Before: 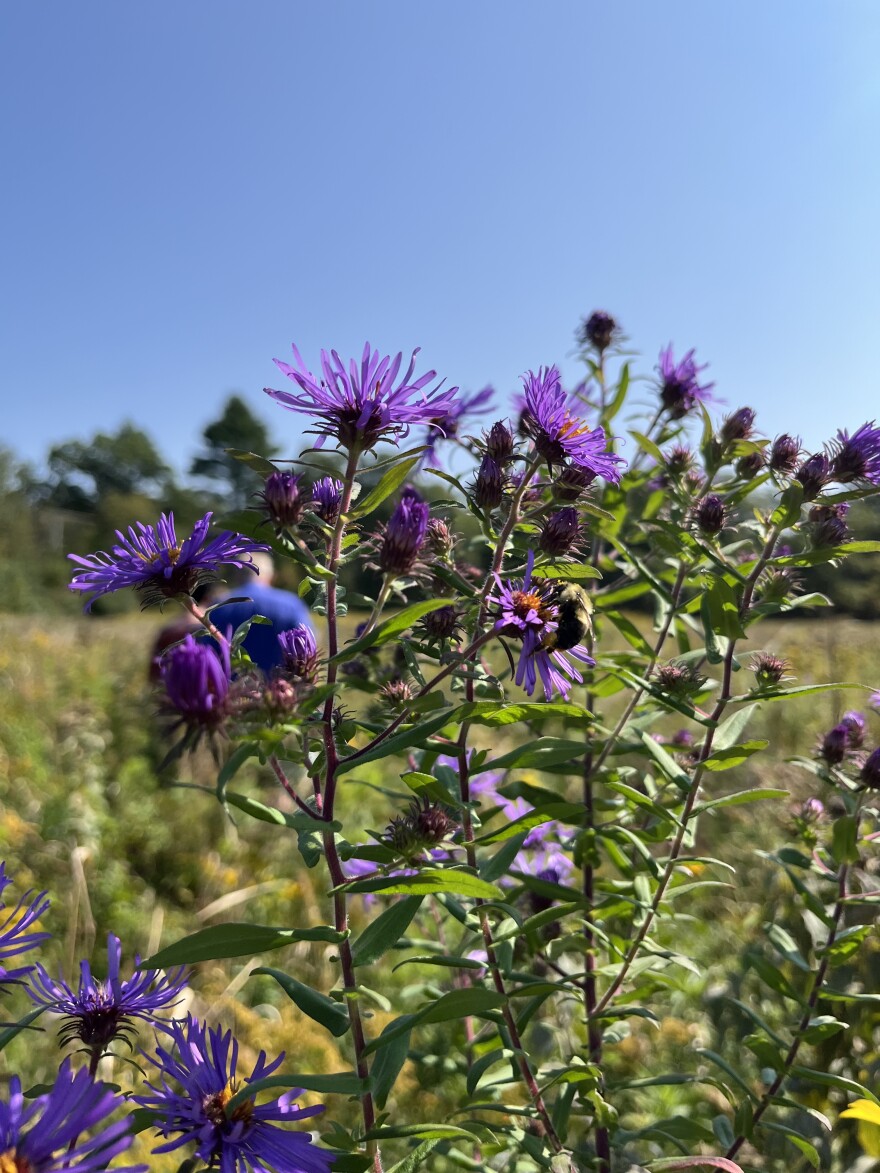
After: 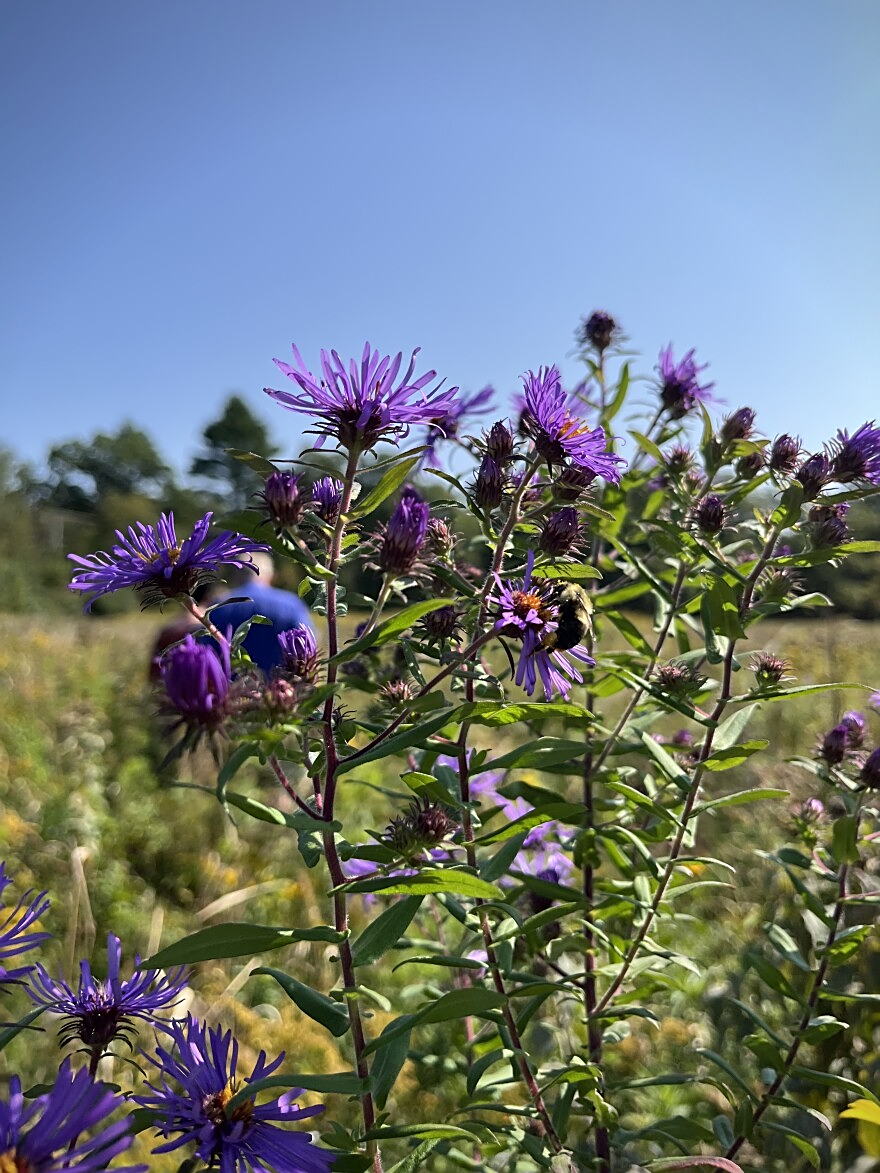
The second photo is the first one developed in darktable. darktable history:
sharpen: on, module defaults
vignetting: saturation 0, unbound false
